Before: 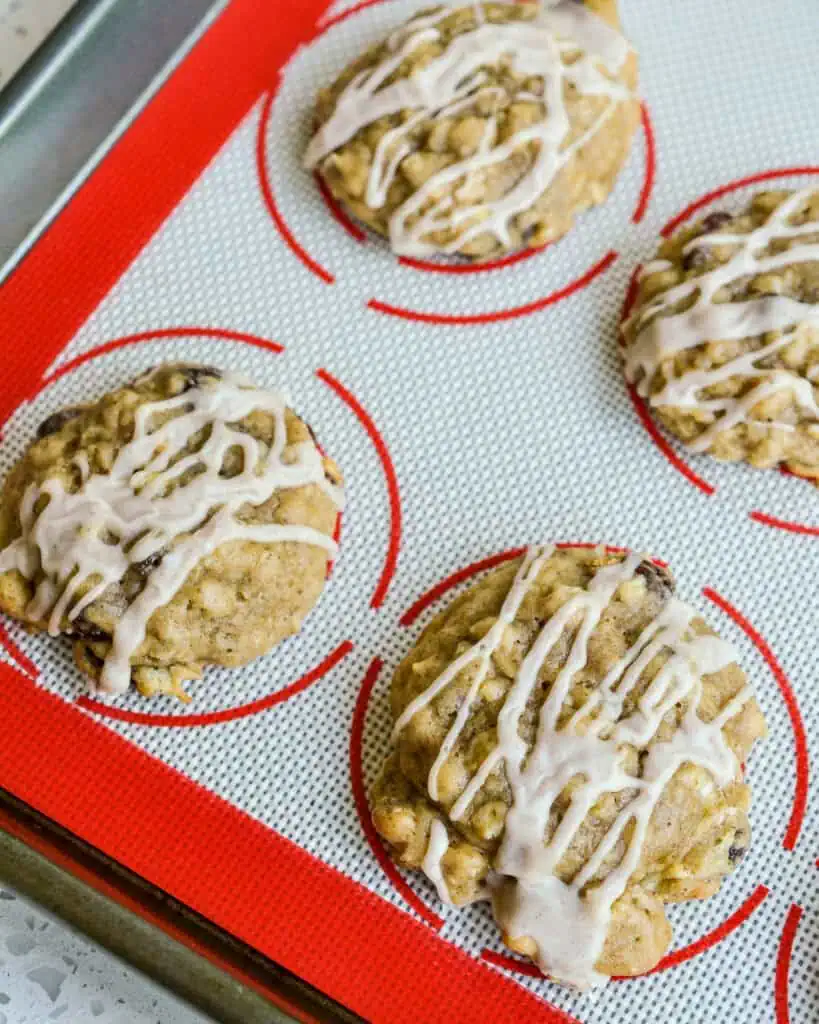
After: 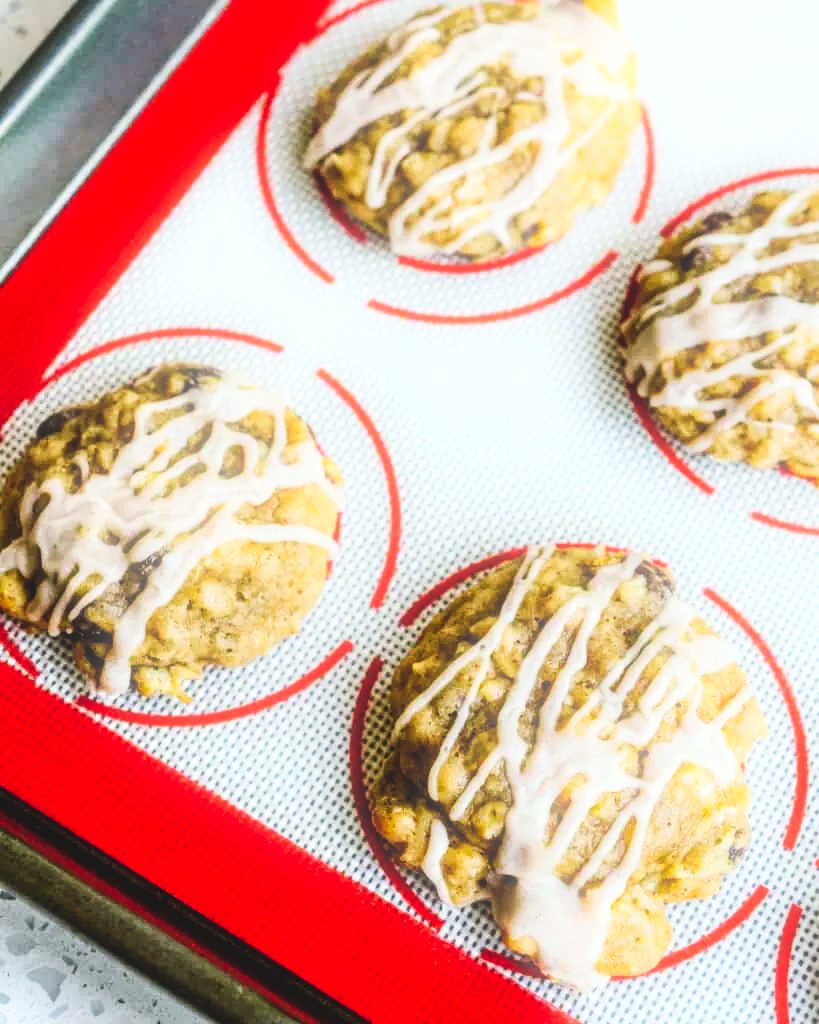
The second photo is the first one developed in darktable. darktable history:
local contrast: on, module defaults
tone curve: curves: ch0 [(0, 0) (0.003, 0.103) (0.011, 0.103) (0.025, 0.105) (0.044, 0.108) (0.069, 0.108) (0.1, 0.111) (0.136, 0.121) (0.177, 0.145) (0.224, 0.174) (0.277, 0.223) (0.335, 0.289) (0.399, 0.374) (0.468, 0.47) (0.543, 0.579) (0.623, 0.687) (0.709, 0.787) (0.801, 0.879) (0.898, 0.942) (1, 1)], preserve colors none
bloom: size 5%, threshold 95%, strength 15%
